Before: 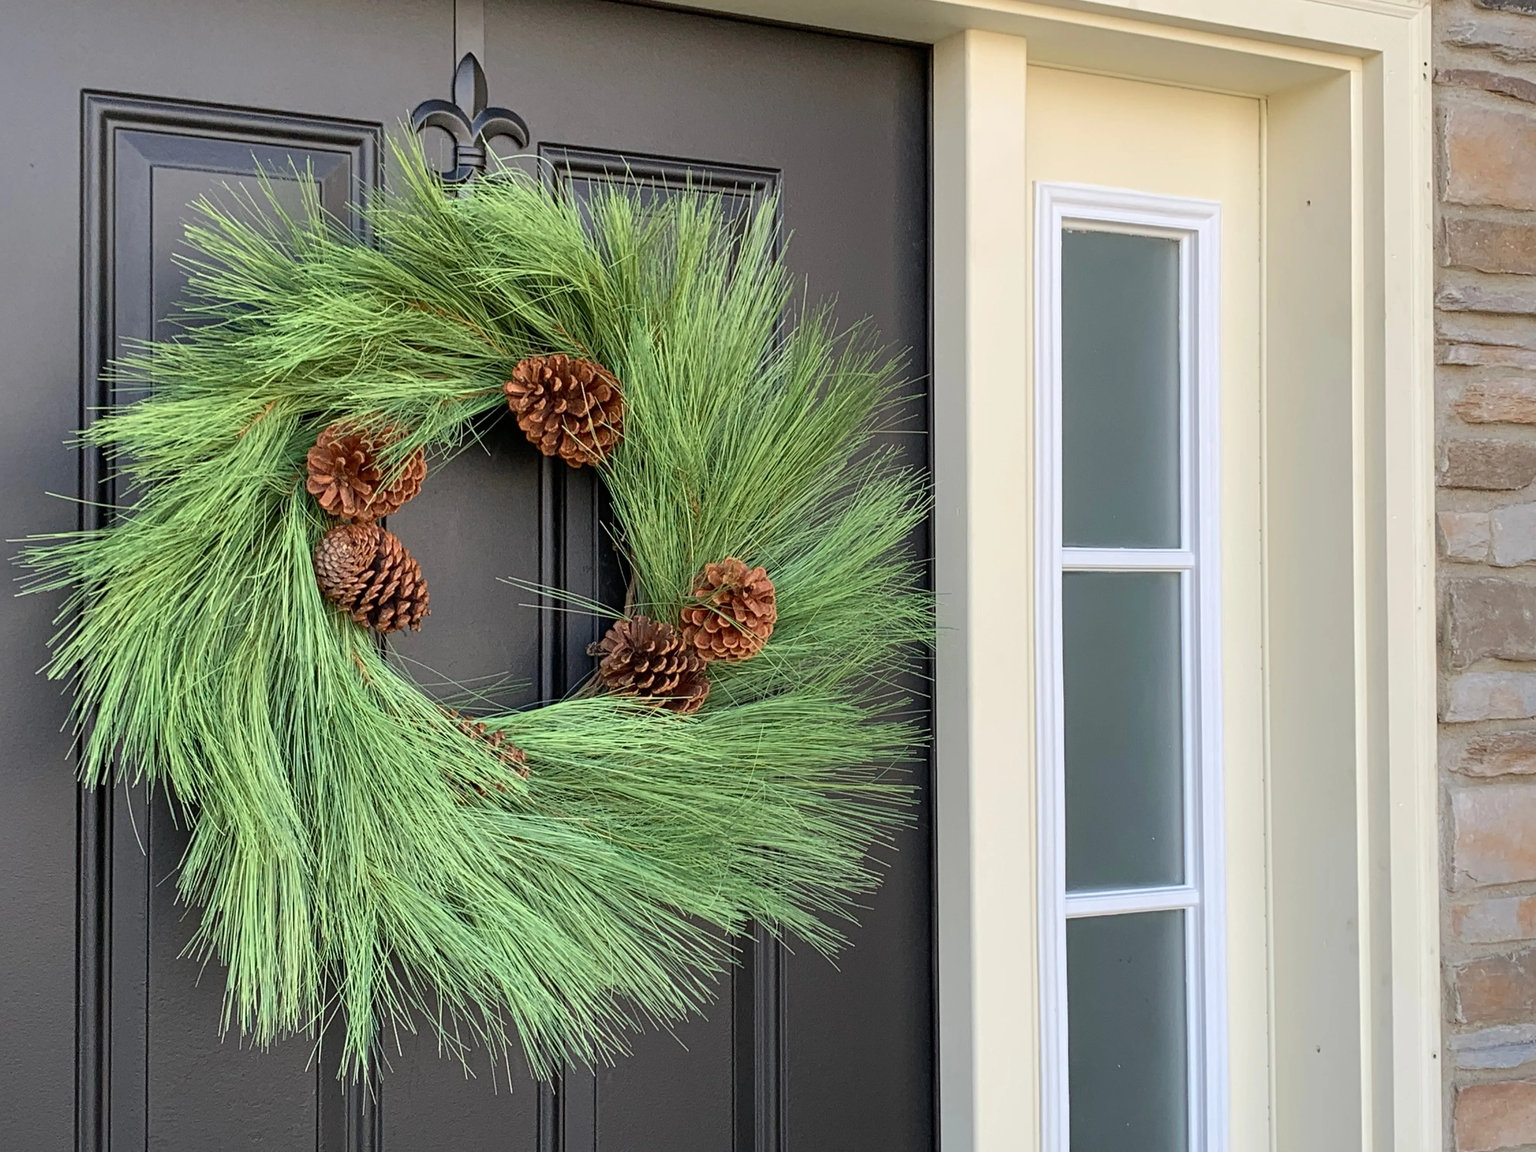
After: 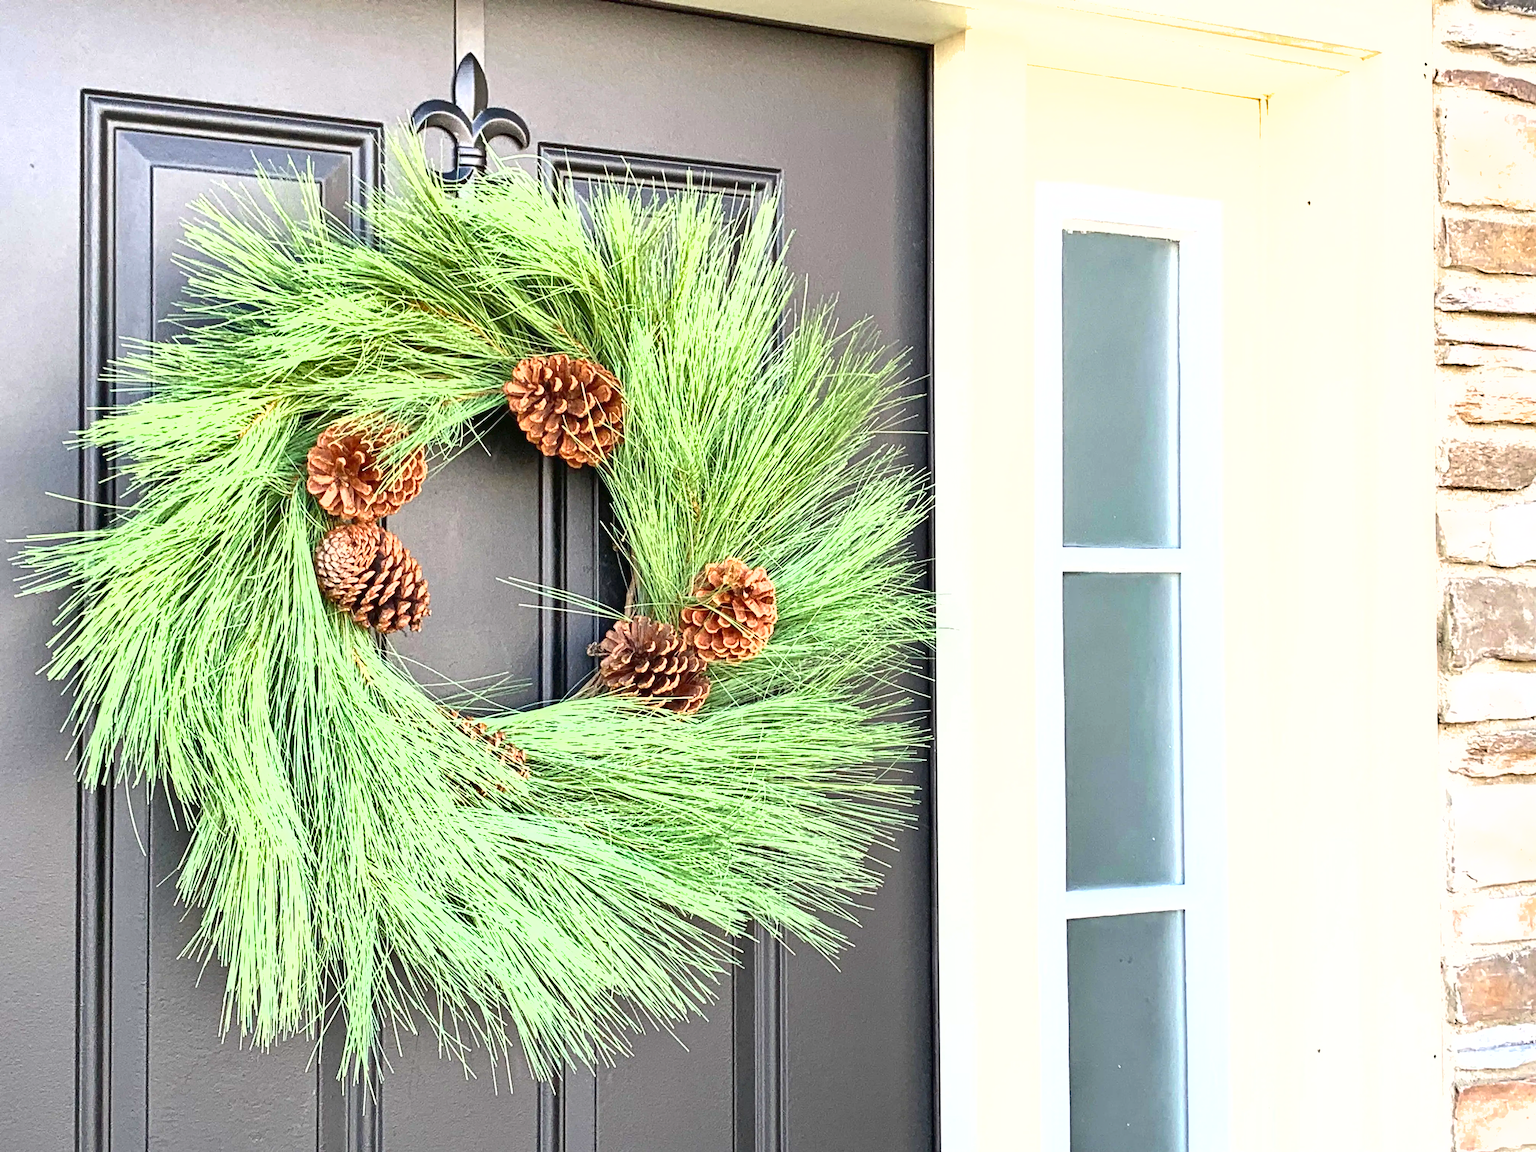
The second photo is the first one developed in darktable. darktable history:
shadows and highlights: low approximation 0.01, soften with gaussian
exposure: black level correction 0, exposure 1.741 EV, compensate exposure bias true, compensate highlight preservation false
